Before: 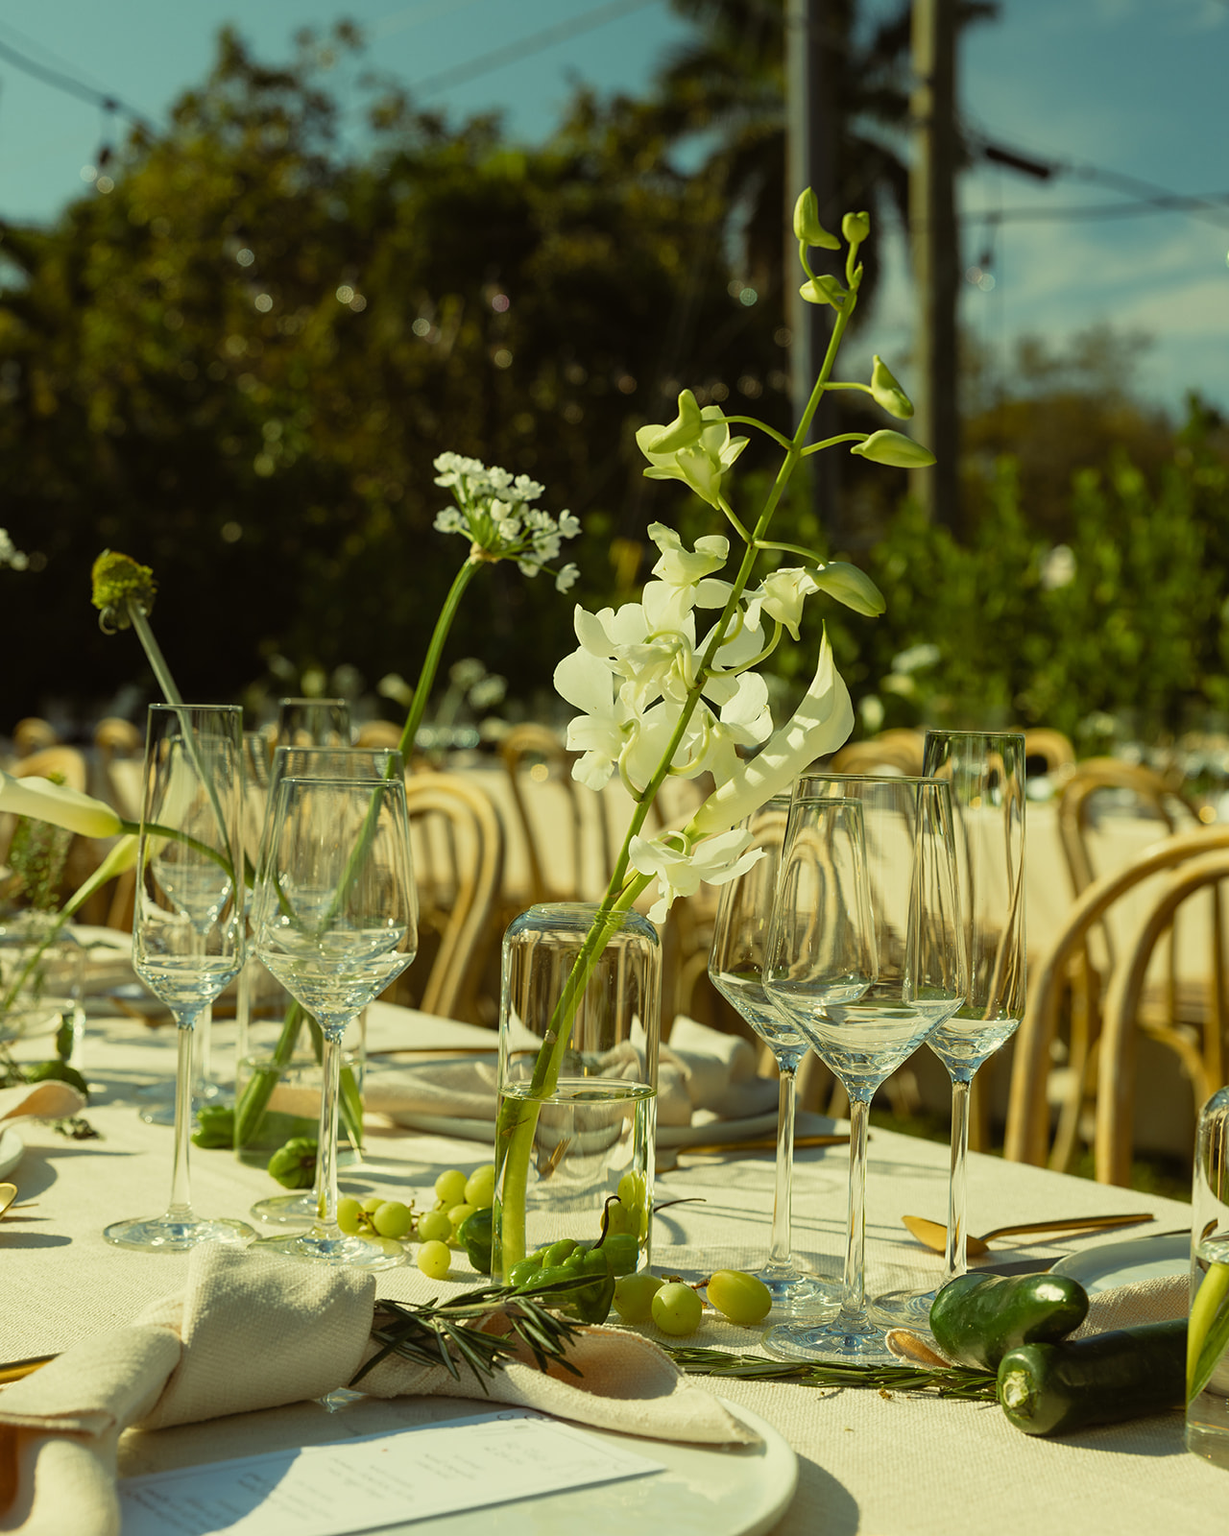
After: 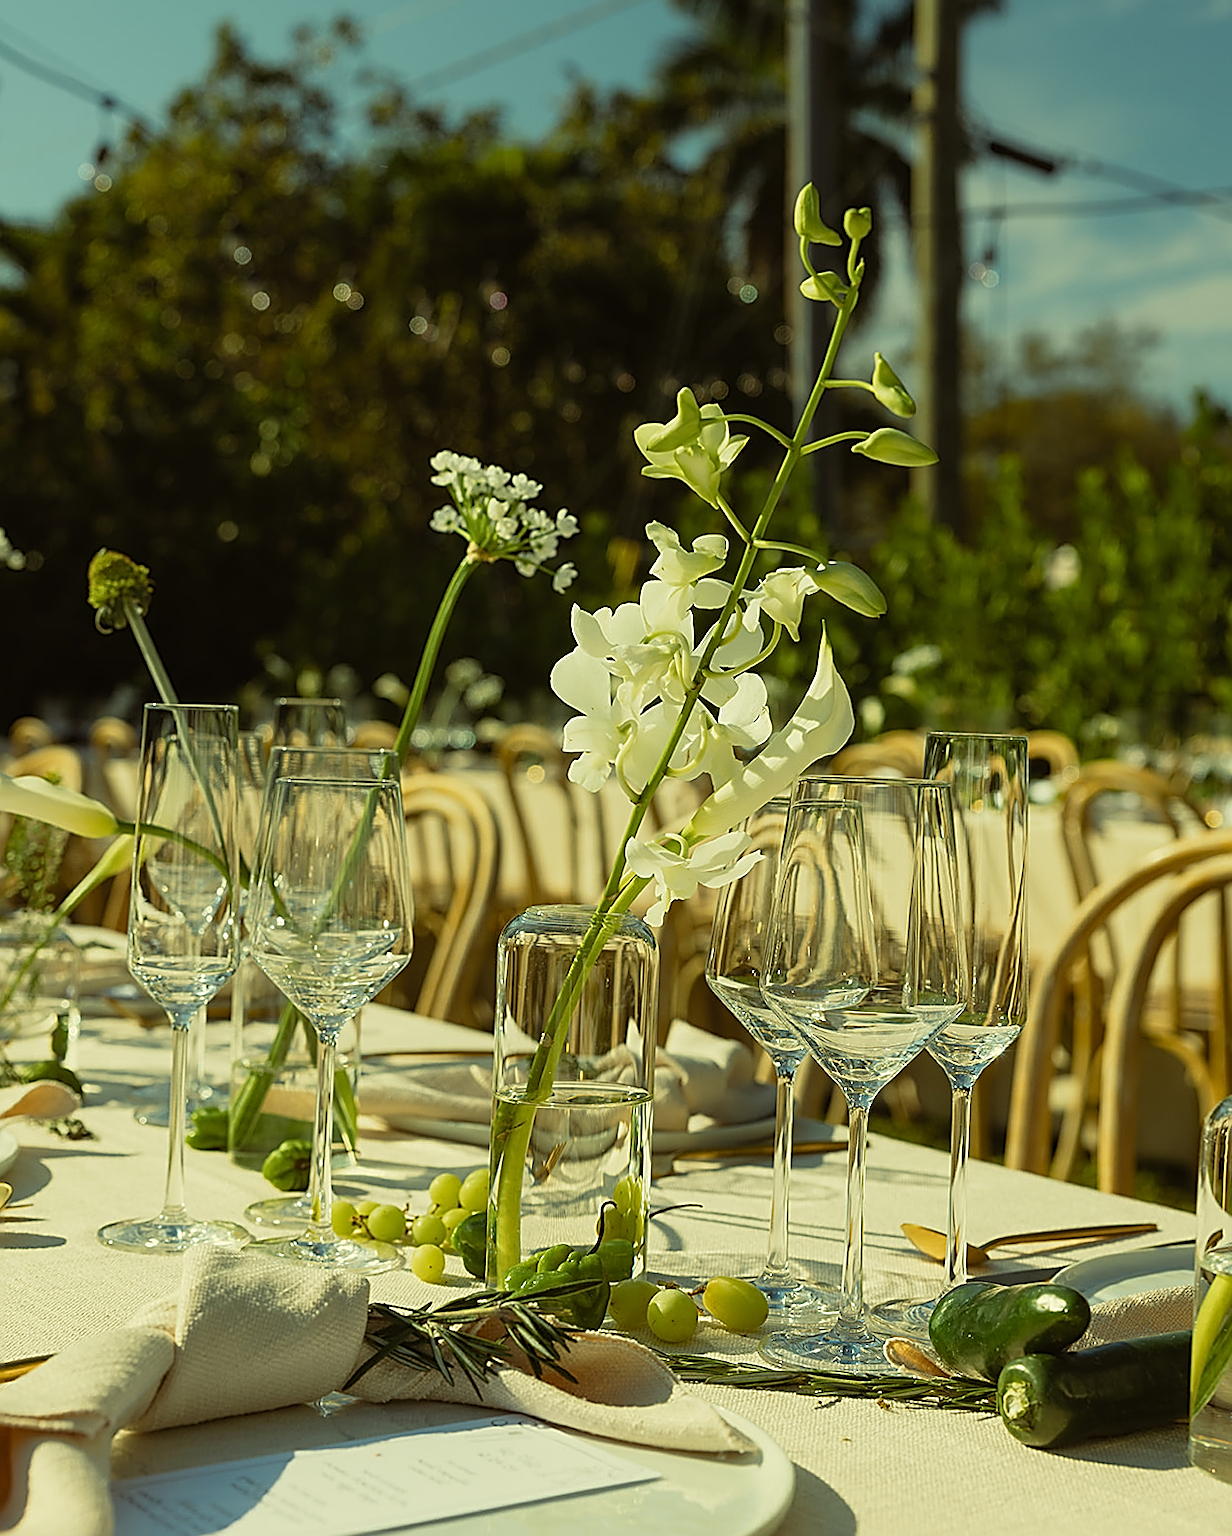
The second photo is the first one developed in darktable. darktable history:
rotate and perspective: rotation 0.192°, lens shift (horizontal) -0.015, crop left 0.005, crop right 0.996, crop top 0.006, crop bottom 0.99
sharpen: radius 1.685, amount 1.294
